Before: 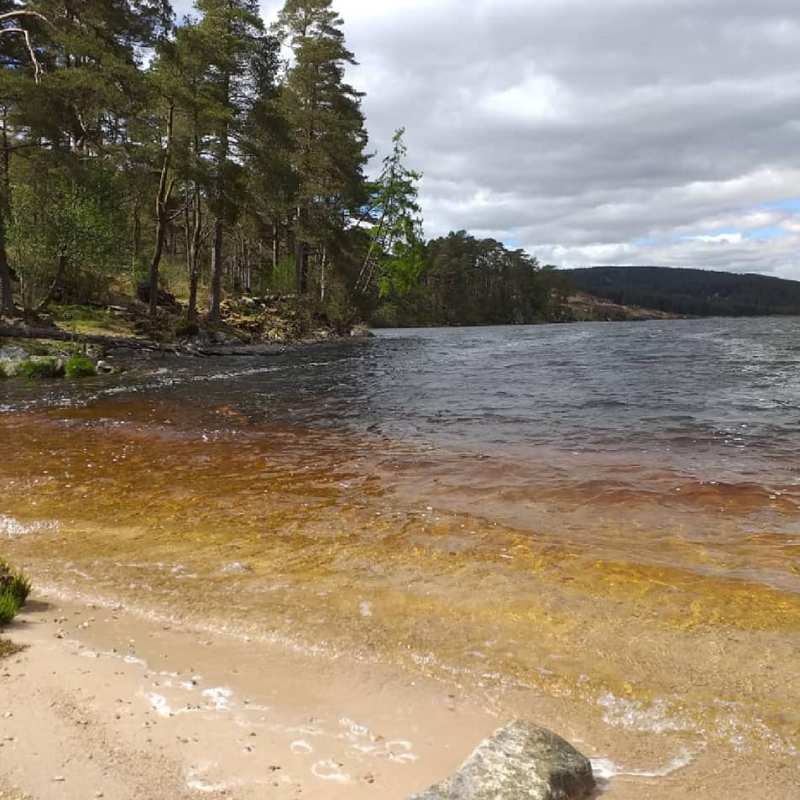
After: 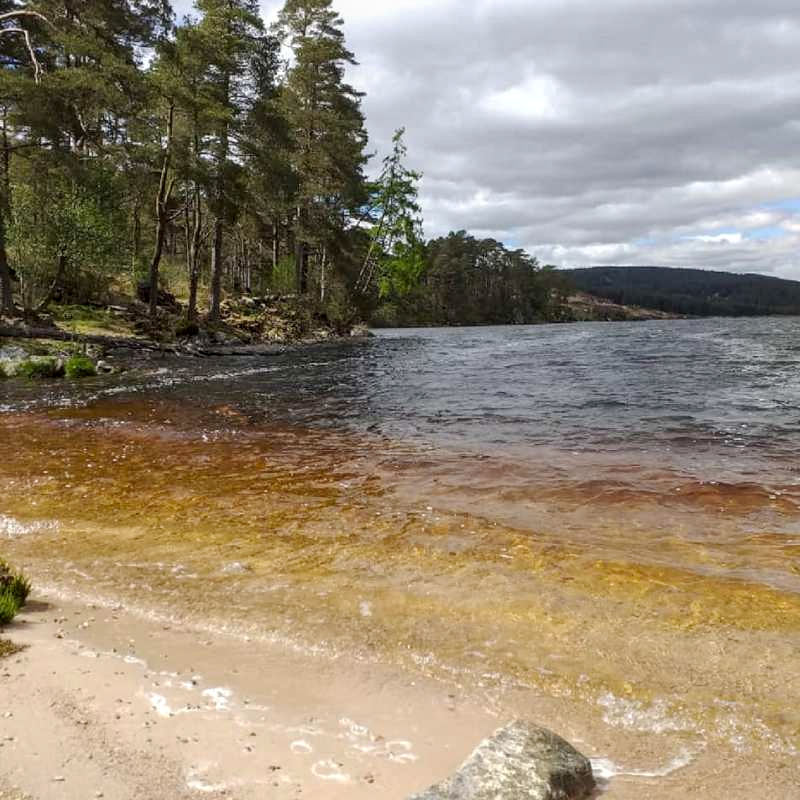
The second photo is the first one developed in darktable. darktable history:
local contrast: detail 130%
tone curve: curves: ch0 [(0, 0.012) (0.036, 0.035) (0.274, 0.288) (0.504, 0.536) (0.844, 0.84) (1, 0.983)]; ch1 [(0, 0) (0.389, 0.403) (0.462, 0.486) (0.499, 0.498) (0.511, 0.502) (0.536, 0.547) (0.567, 0.588) (0.626, 0.645) (0.749, 0.781) (1, 1)]; ch2 [(0, 0) (0.457, 0.486) (0.5, 0.5) (0.56, 0.551) (0.615, 0.607) (0.704, 0.732) (1, 1)], preserve colors none
